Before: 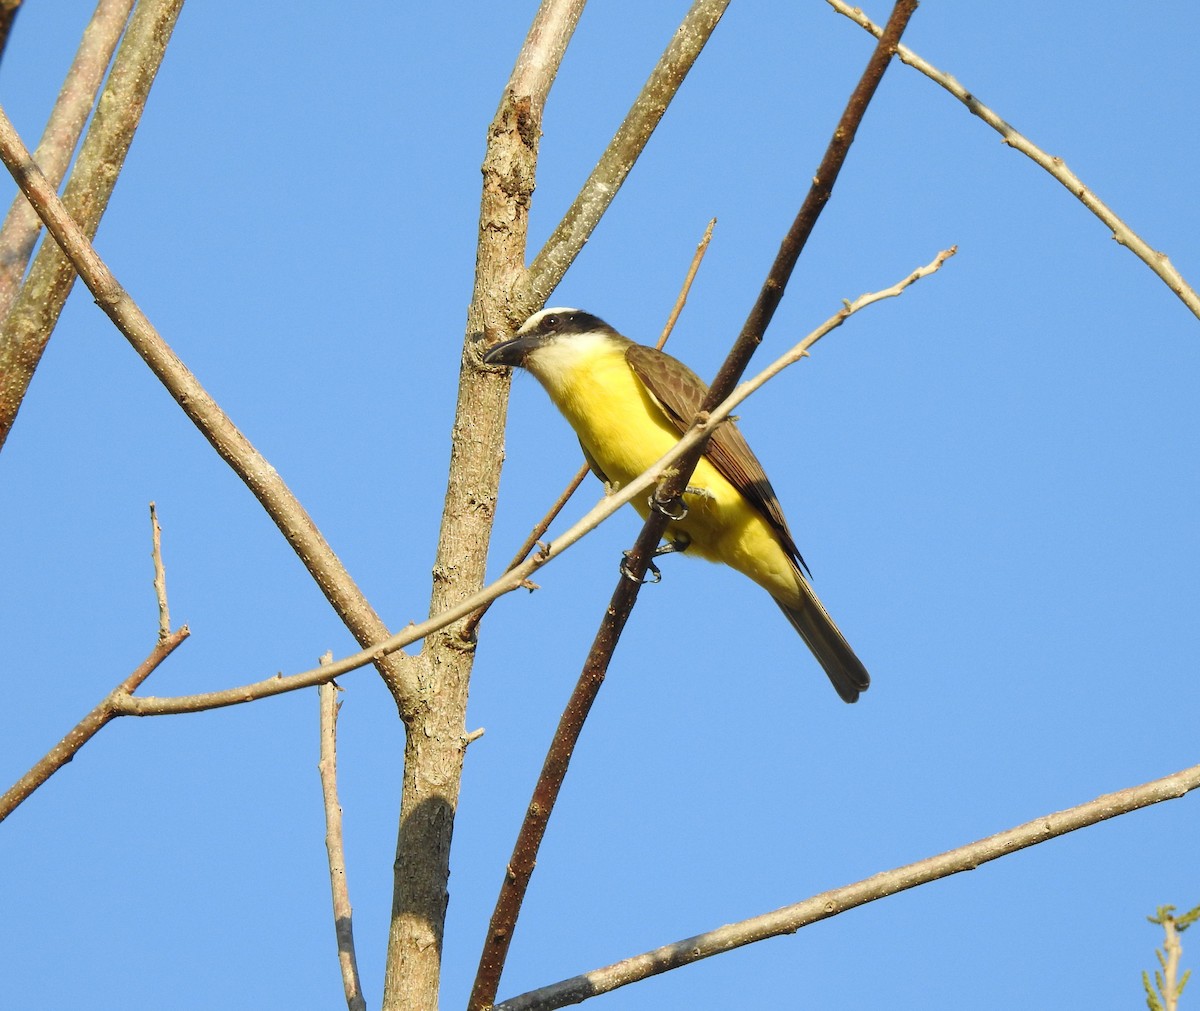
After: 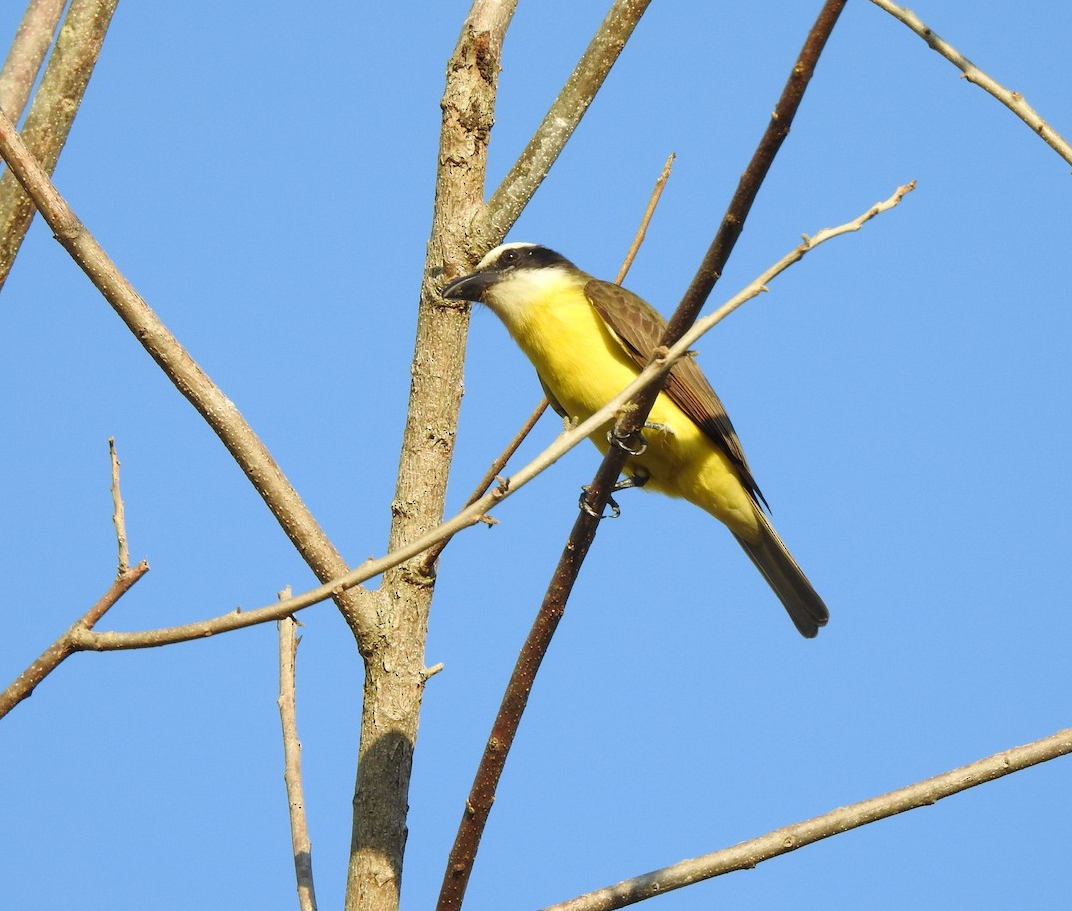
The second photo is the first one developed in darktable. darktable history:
crop: left 3.47%, top 6.503%, right 5.983%, bottom 3.34%
